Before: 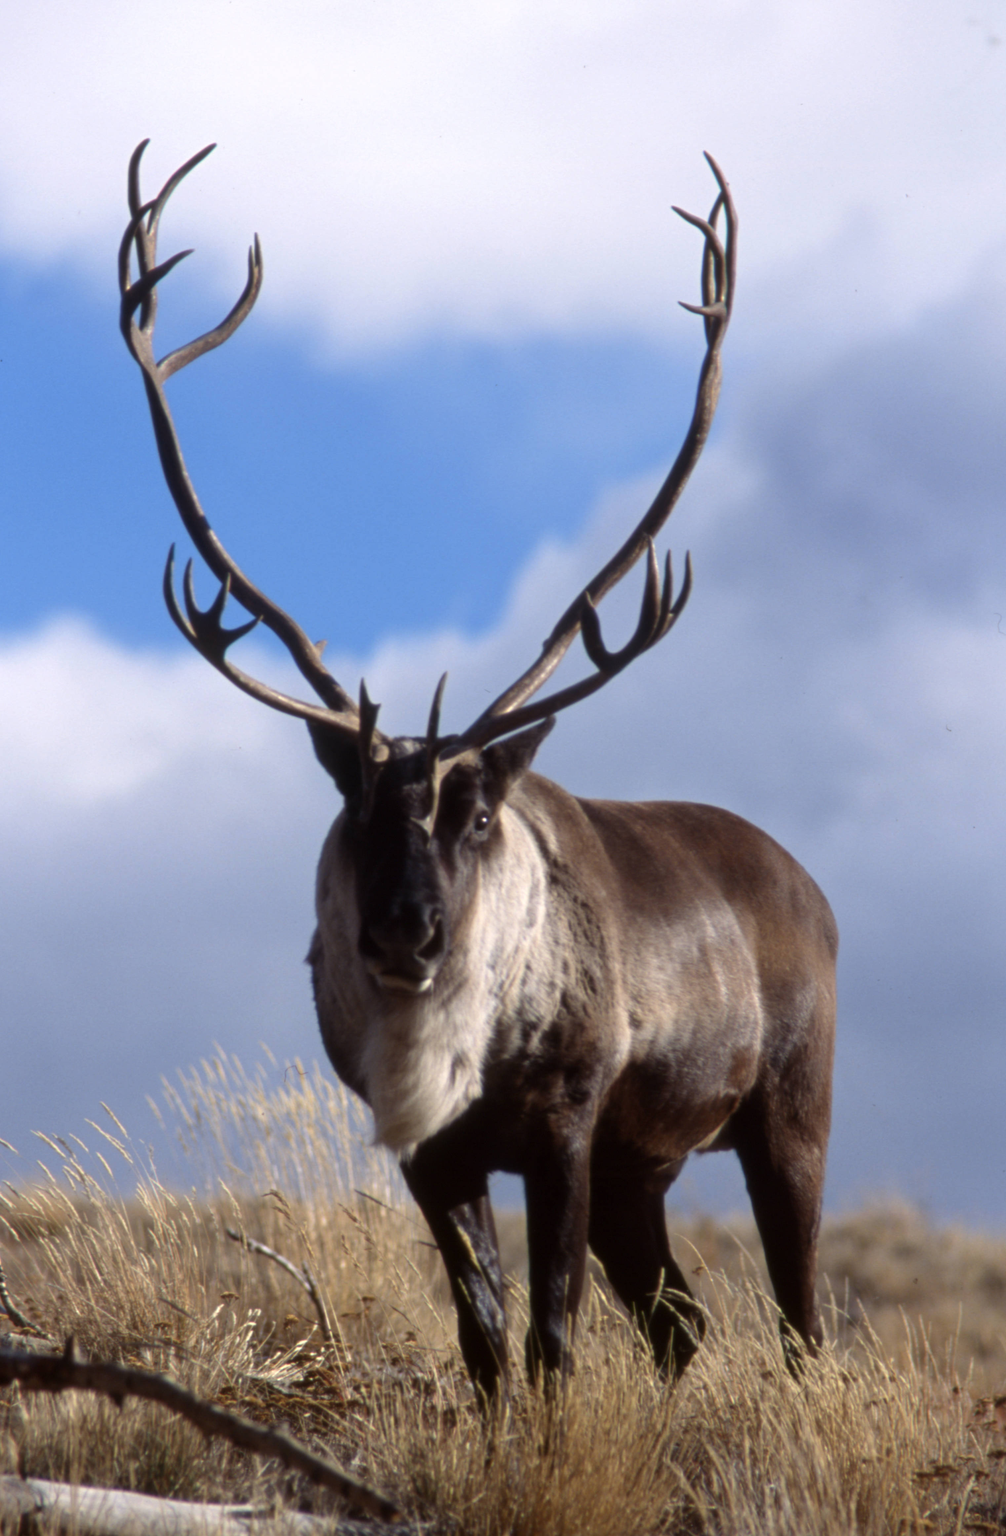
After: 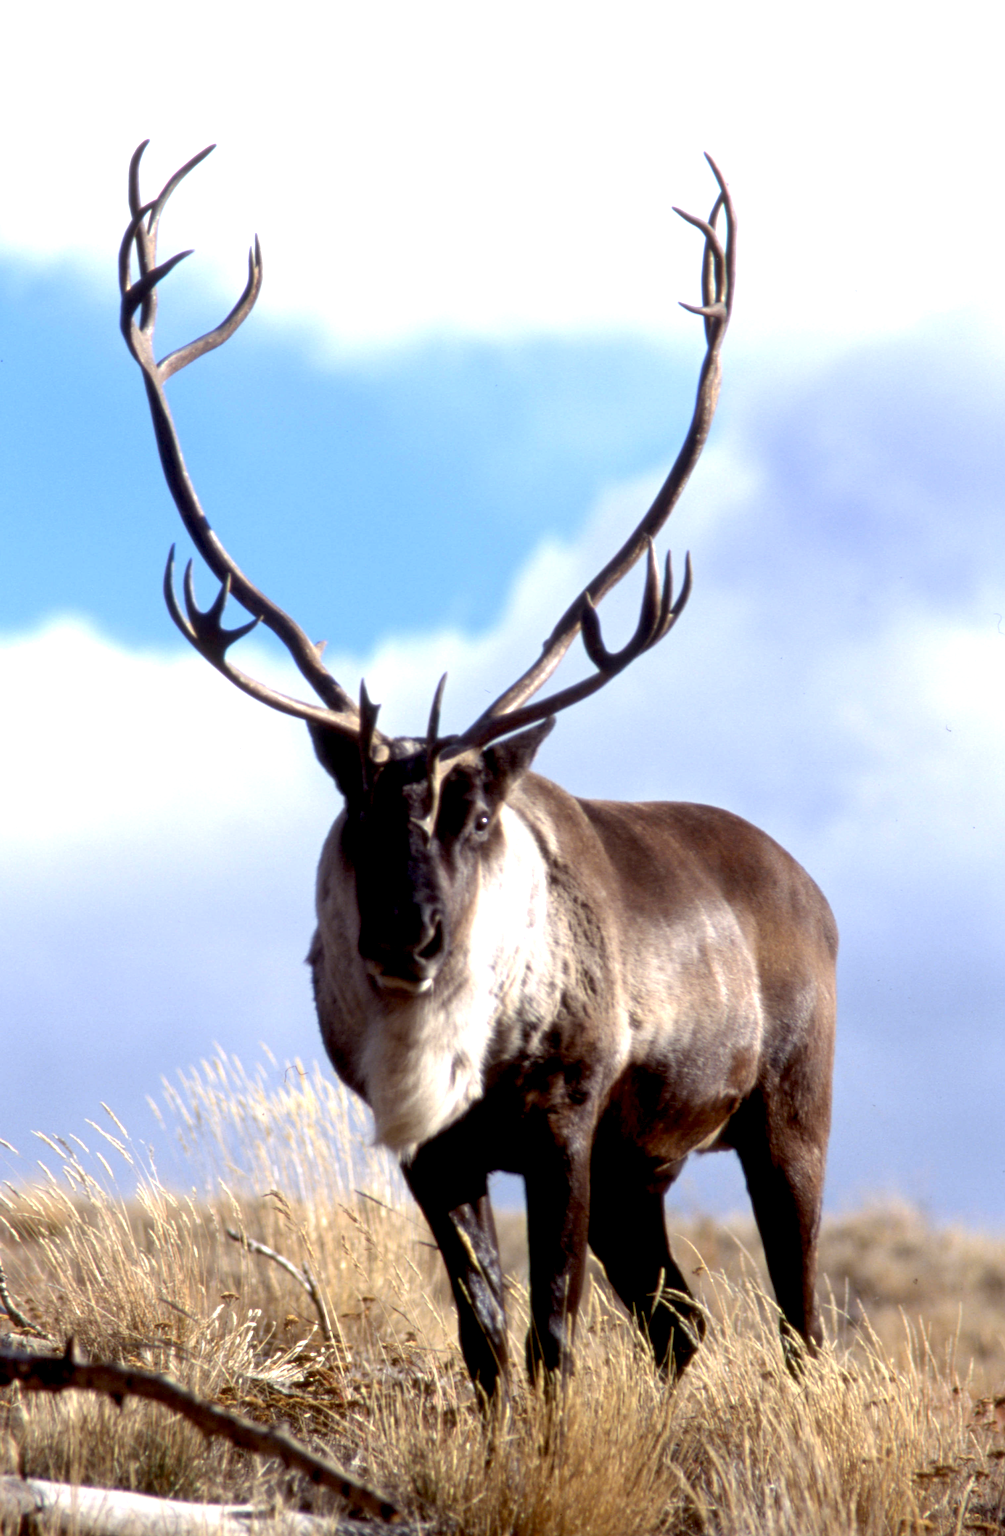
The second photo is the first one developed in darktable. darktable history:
sharpen: on, module defaults
exposure: black level correction 0.008, exposure 0.981 EV, compensate exposure bias true, compensate highlight preservation false
